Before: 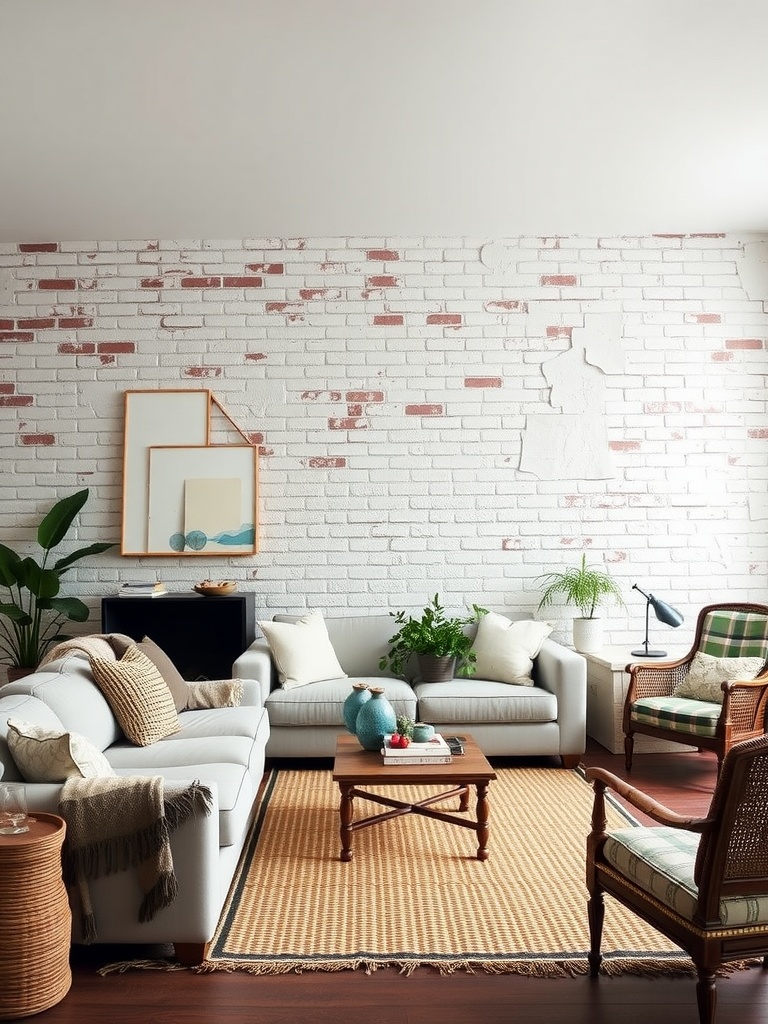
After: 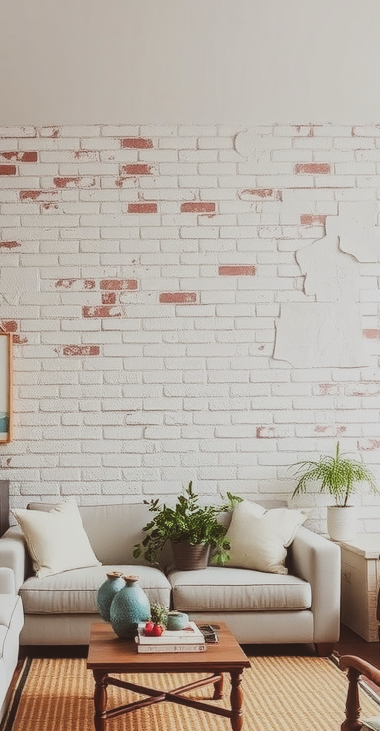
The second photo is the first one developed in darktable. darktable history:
local contrast: on, module defaults
exposure: black level correction -0.03, compensate highlight preservation false
filmic rgb: black relative exposure -7.65 EV, white relative exposure 4.56 EV, hardness 3.61
rgb levels: mode RGB, independent channels, levels [[0, 0.5, 1], [0, 0.521, 1], [0, 0.536, 1]]
crop: left 32.075%, top 10.976%, right 18.355%, bottom 17.596%
